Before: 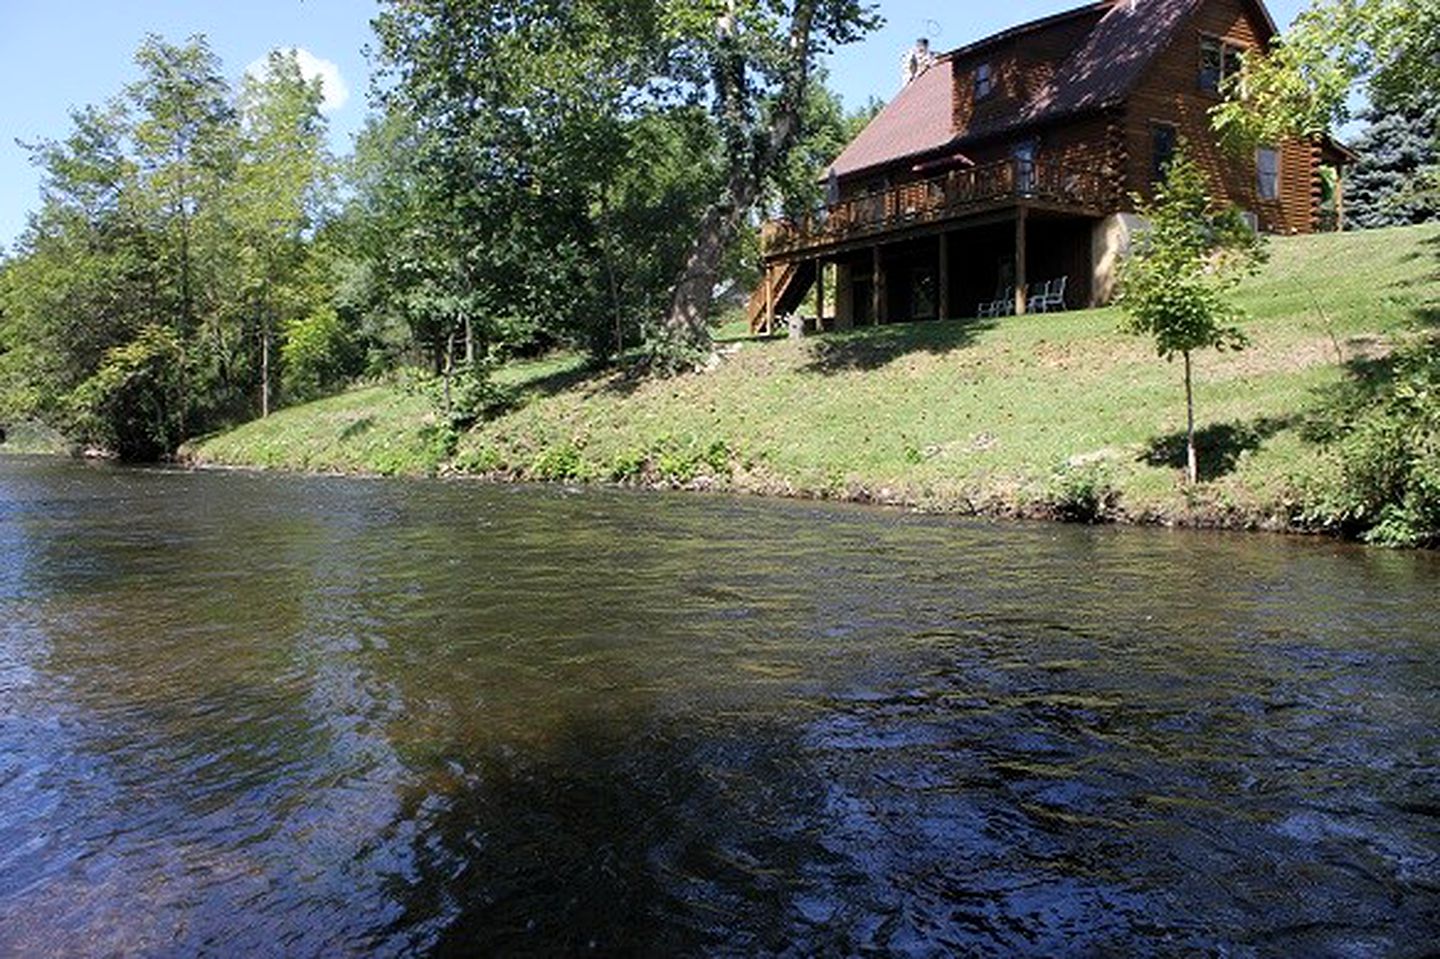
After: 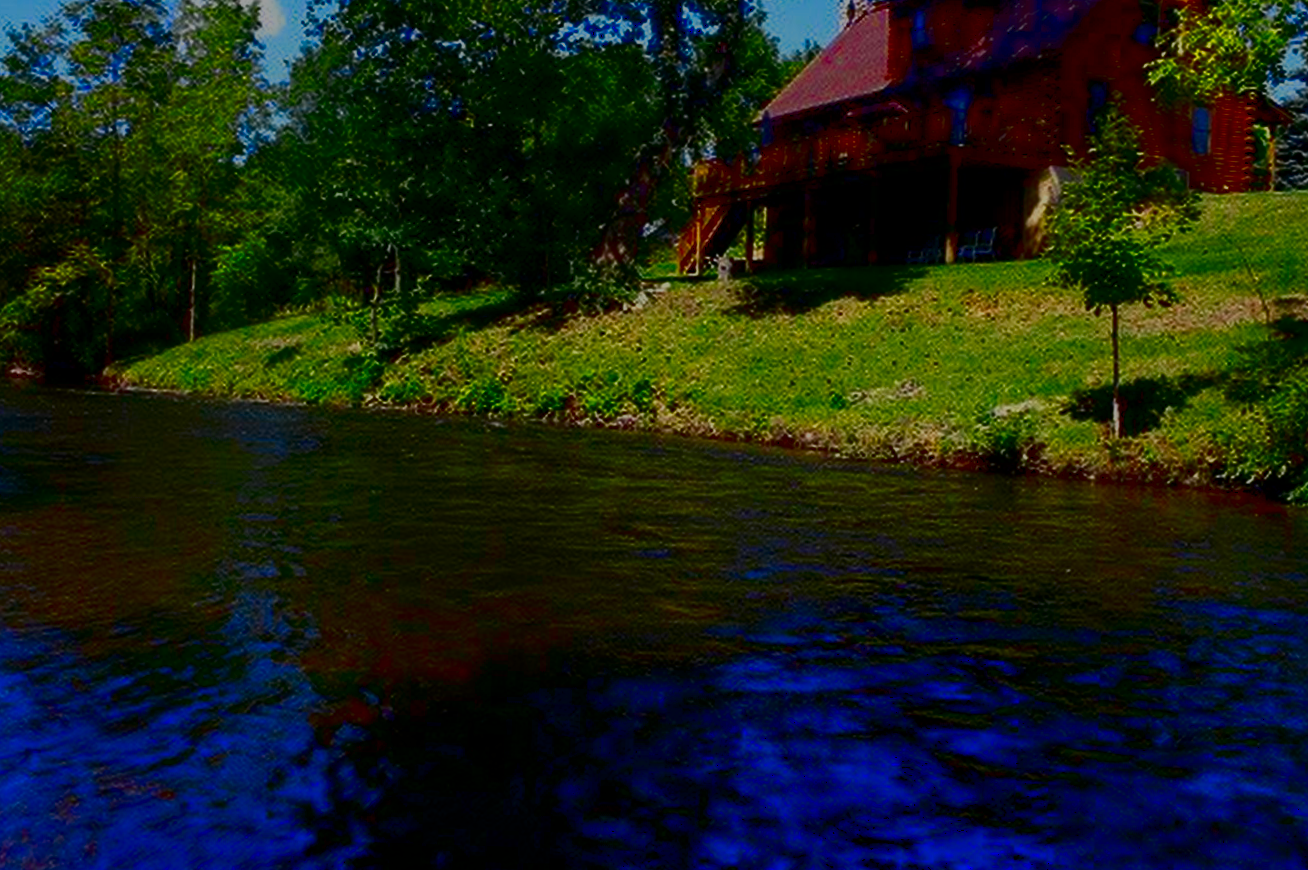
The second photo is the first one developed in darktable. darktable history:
exposure: exposure -0.059 EV, compensate highlight preservation false
color zones: curves: ch0 [(0.004, 0.305) (0.261, 0.623) (0.389, 0.399) (0.708, 0.571) (0.947, 0.34)]; ch1 [(0.025, 0.645) (0.229, 0.584) (0.326, 0.551) (0.484, 0.262) (0.757, 0.643)]
contrast brightness saturation: brightness -0.984, saturation 0.981
filmic rgb: black relative exposure -16 EV, white relative exposure 4.06 EV, target black luminance 0%, hardness 7.6, latitude 72.16%, contrast 0.897, highlights saturation mix 11.22%, shadows ↔ highlights balance -0.375%, preserve chrominance no, color science v5 (2021), contrast in shadows safe, contrast in highlights safe
crop and rotate: angle -1.87°, left 3.157%, top 4.272%, right 1.586%, bottom 0.551%
